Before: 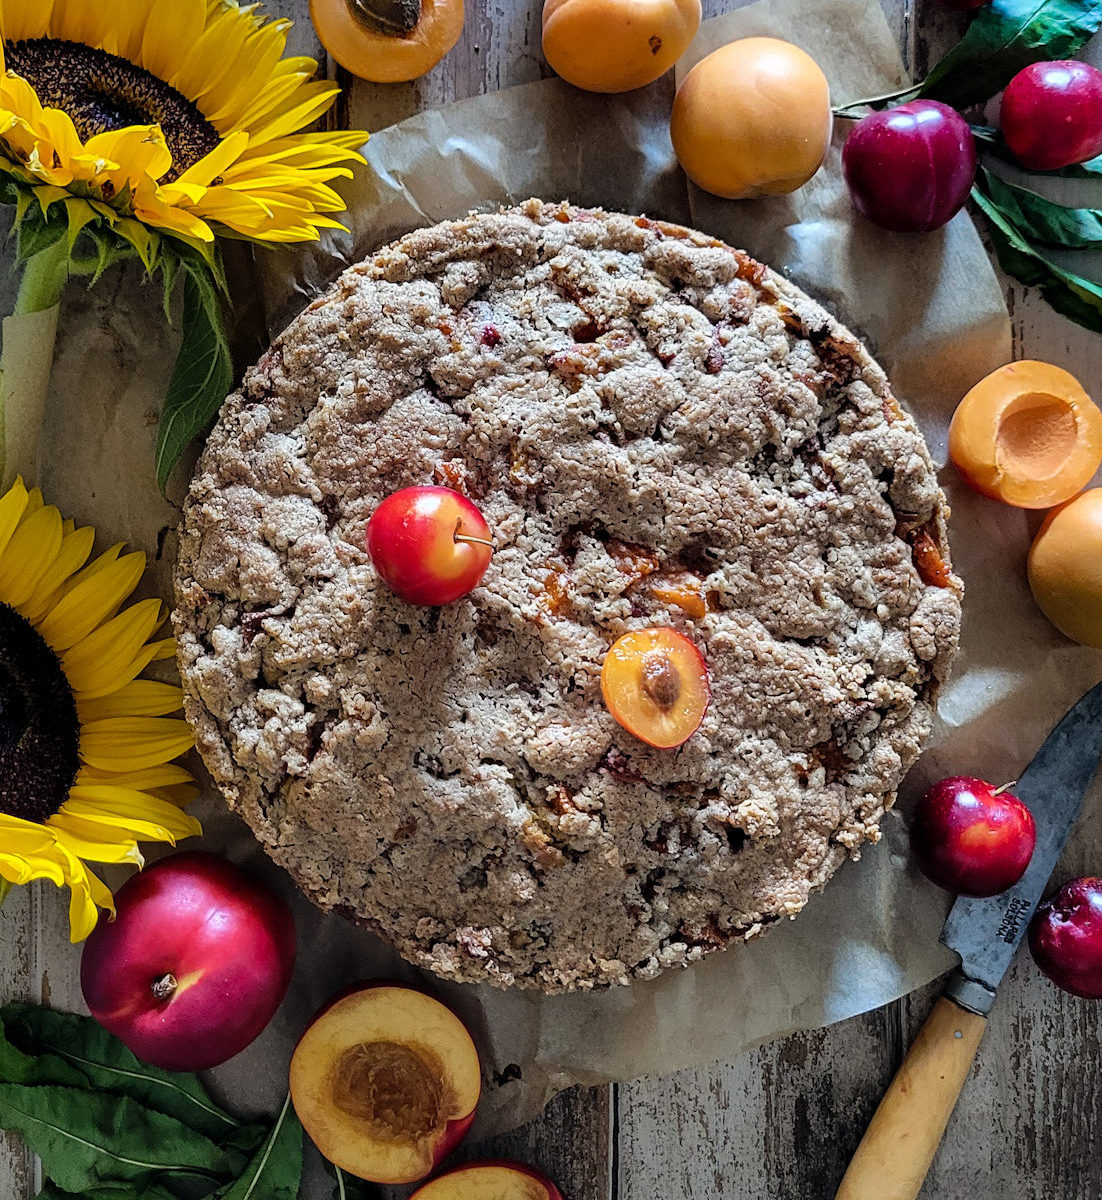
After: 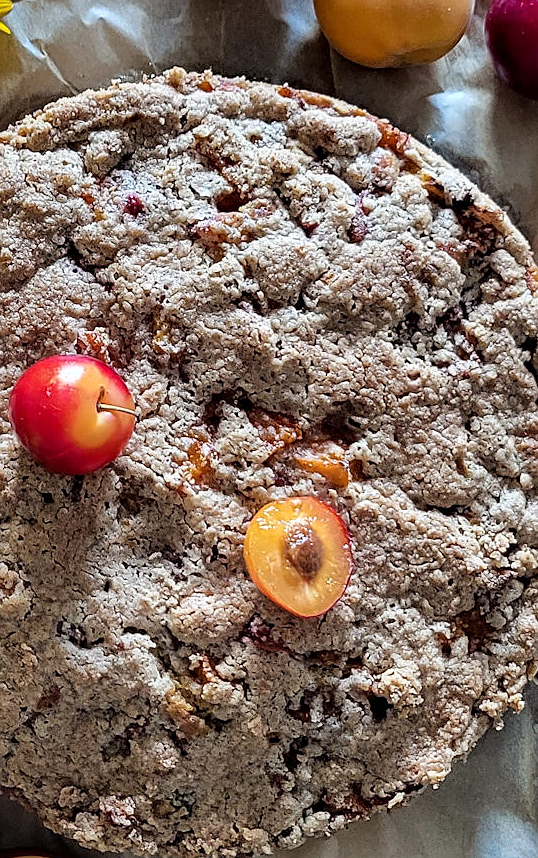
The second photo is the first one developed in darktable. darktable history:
crop: left 32.447%, top 10.965%, right 18.646%, bottom 17.452%
sharpen: radius 1.009, threshold 1.088
local contrast: mode bilateral grid, contrast 21, coarseness 50, detail 130%, midtone range 0.2
